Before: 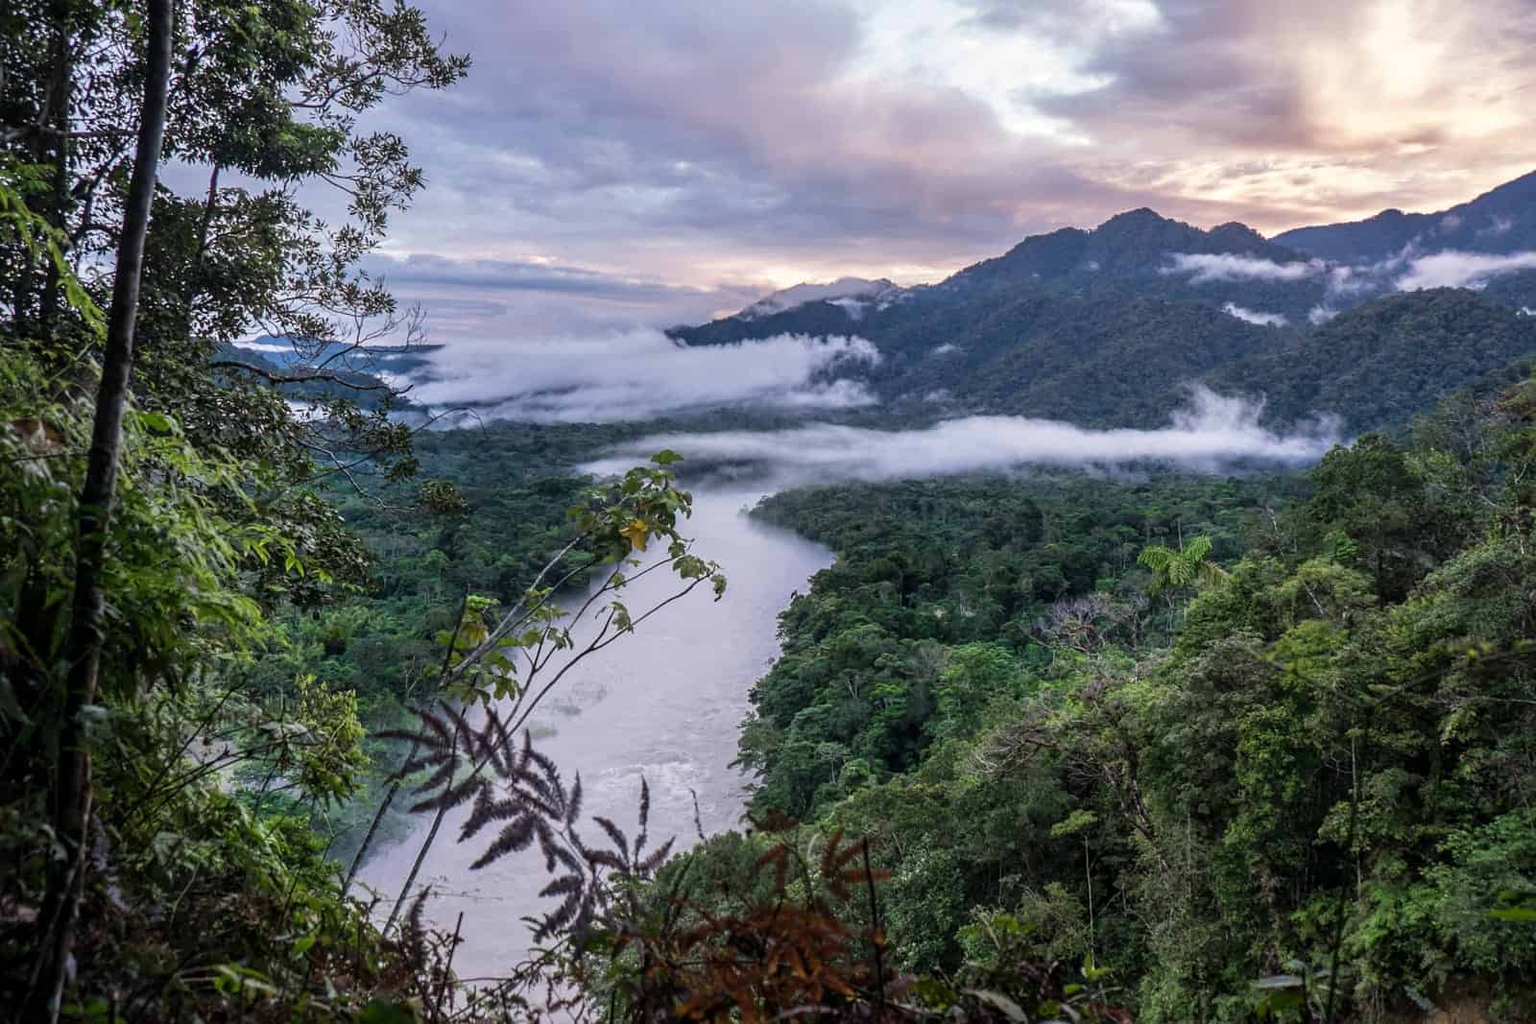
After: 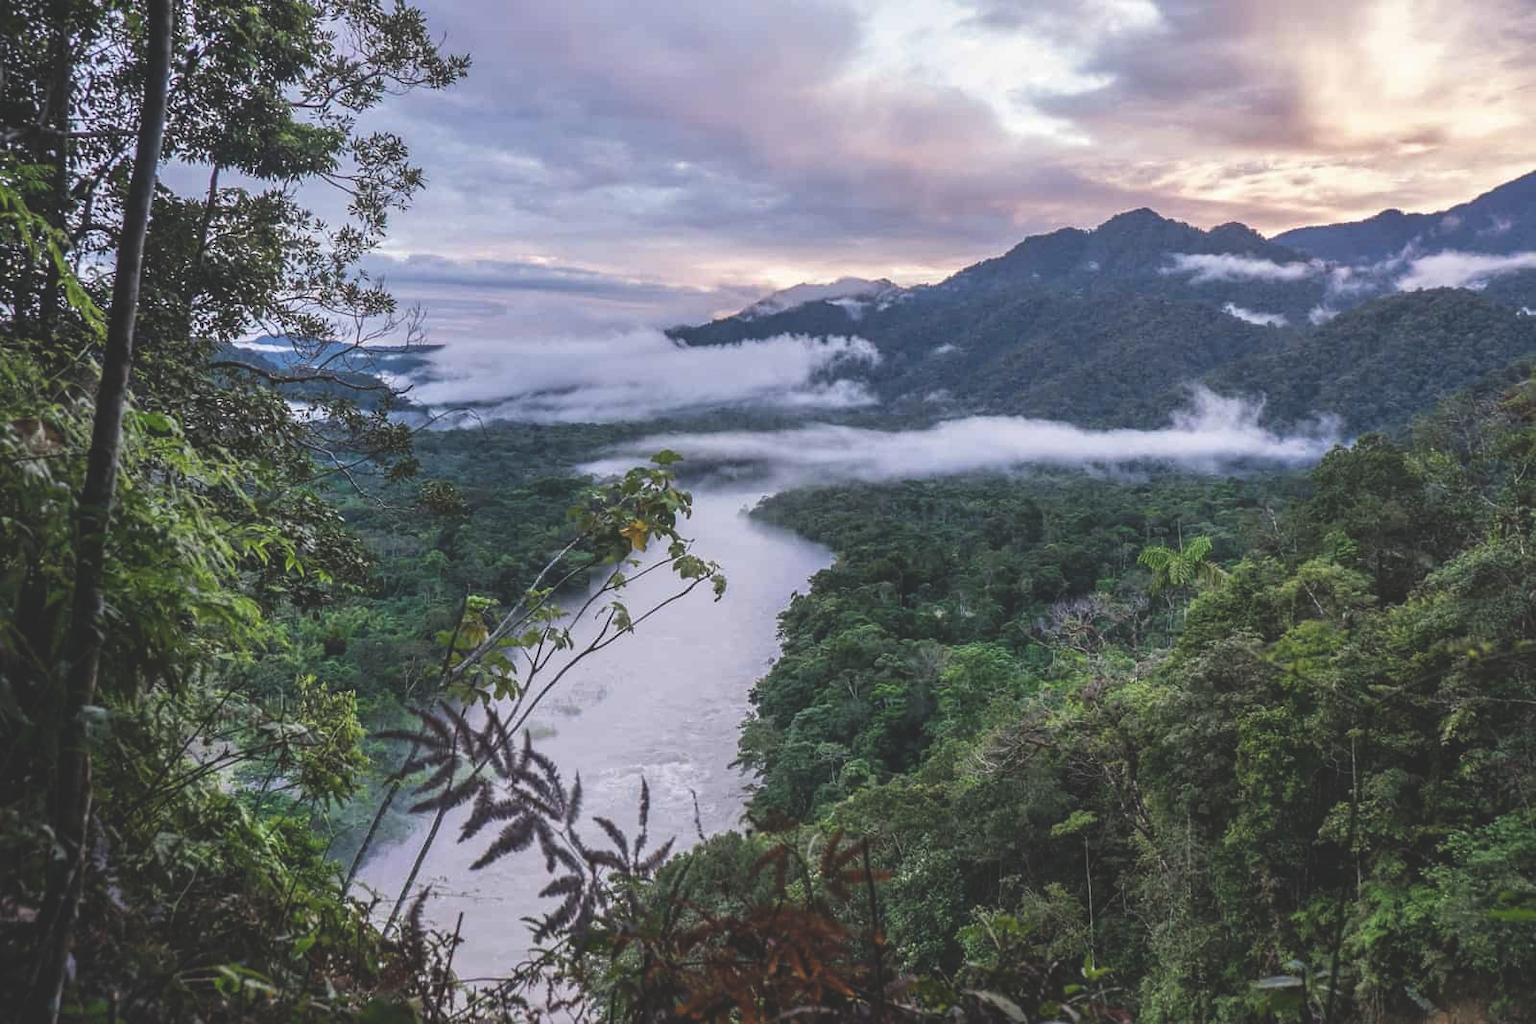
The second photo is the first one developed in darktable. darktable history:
exposure: black level correction -0.023, exposure -0.033 EV, compensate highlight preservation false
